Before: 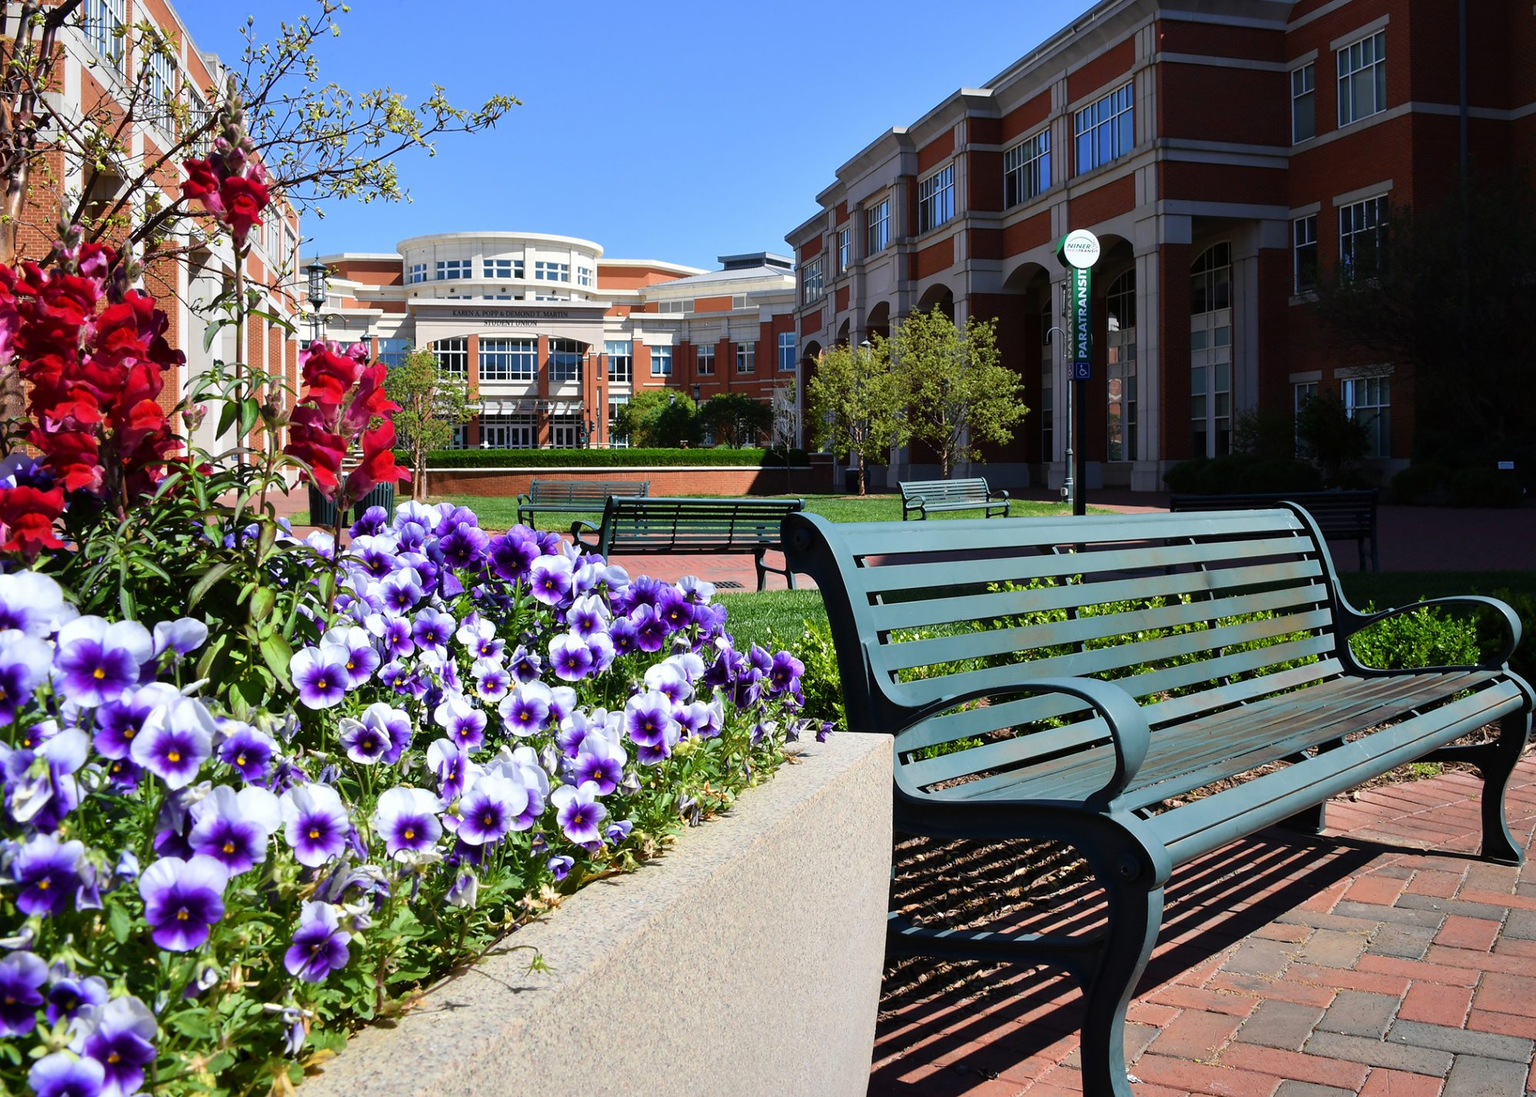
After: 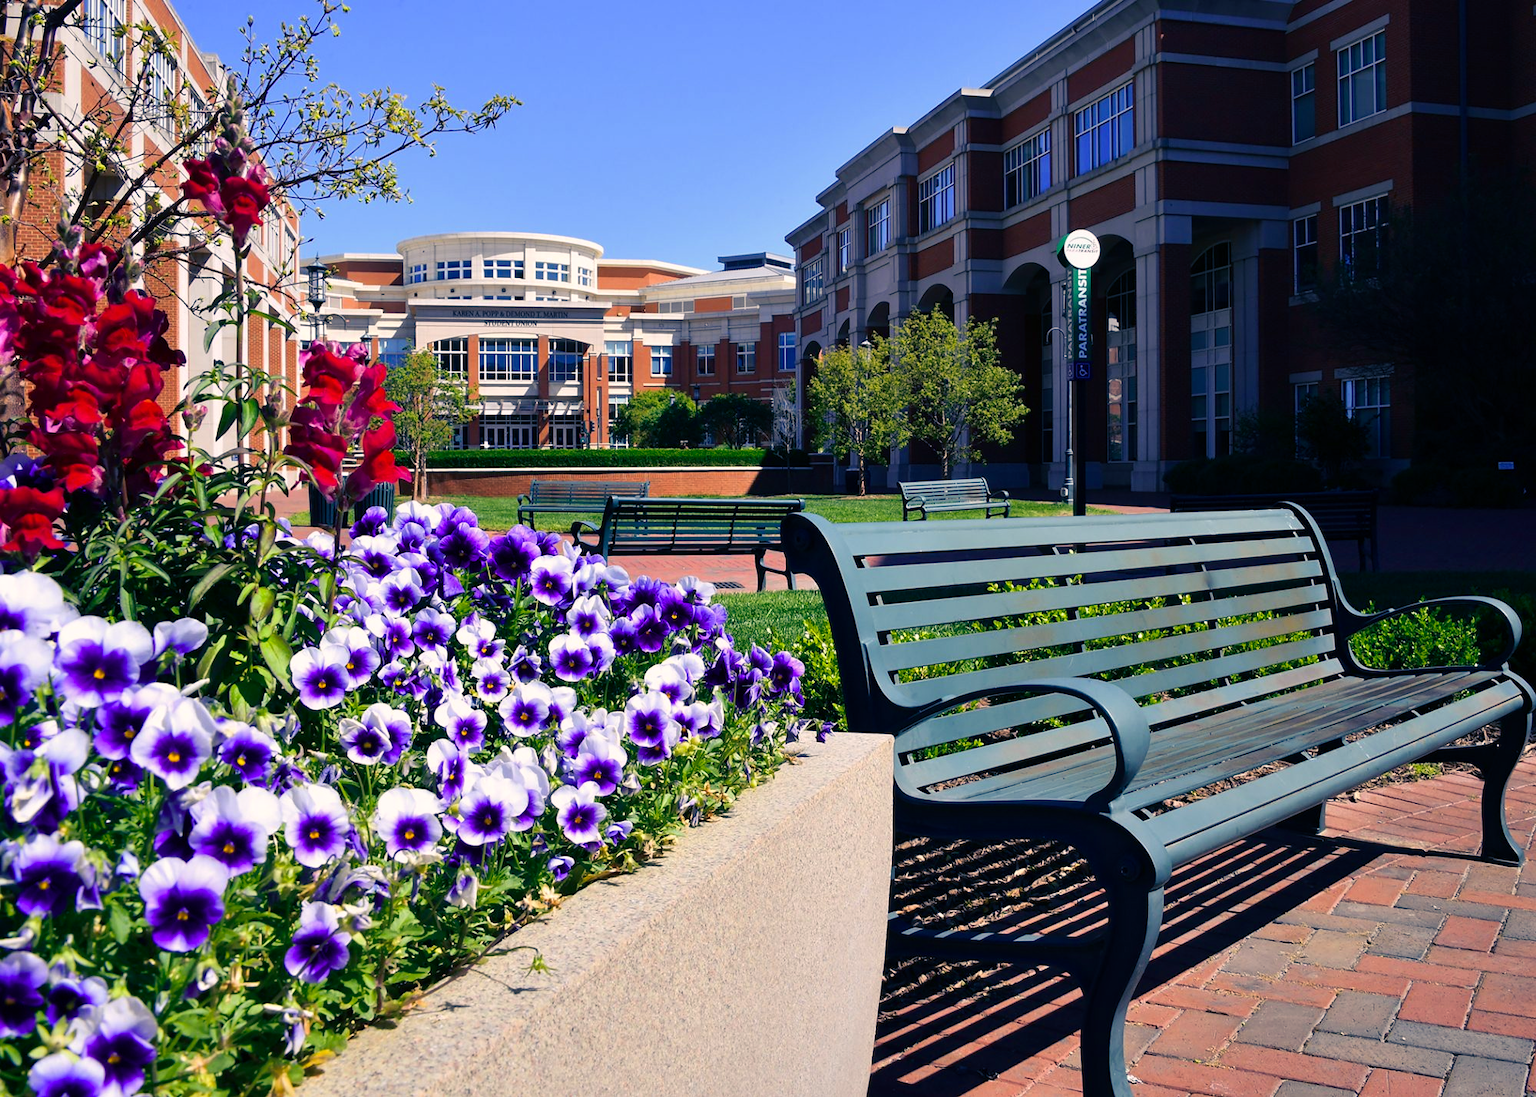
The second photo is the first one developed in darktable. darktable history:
color correction: highlights a* 5.73, highlights b* 4.9
color balance rgb: shadows lift › luminance -40.761%, shadows lift › chroma 14.119%, shadows lift › hue 258.72°, perceptual saturation grading › global saturation 29.523%, global vibrance -24.989%
